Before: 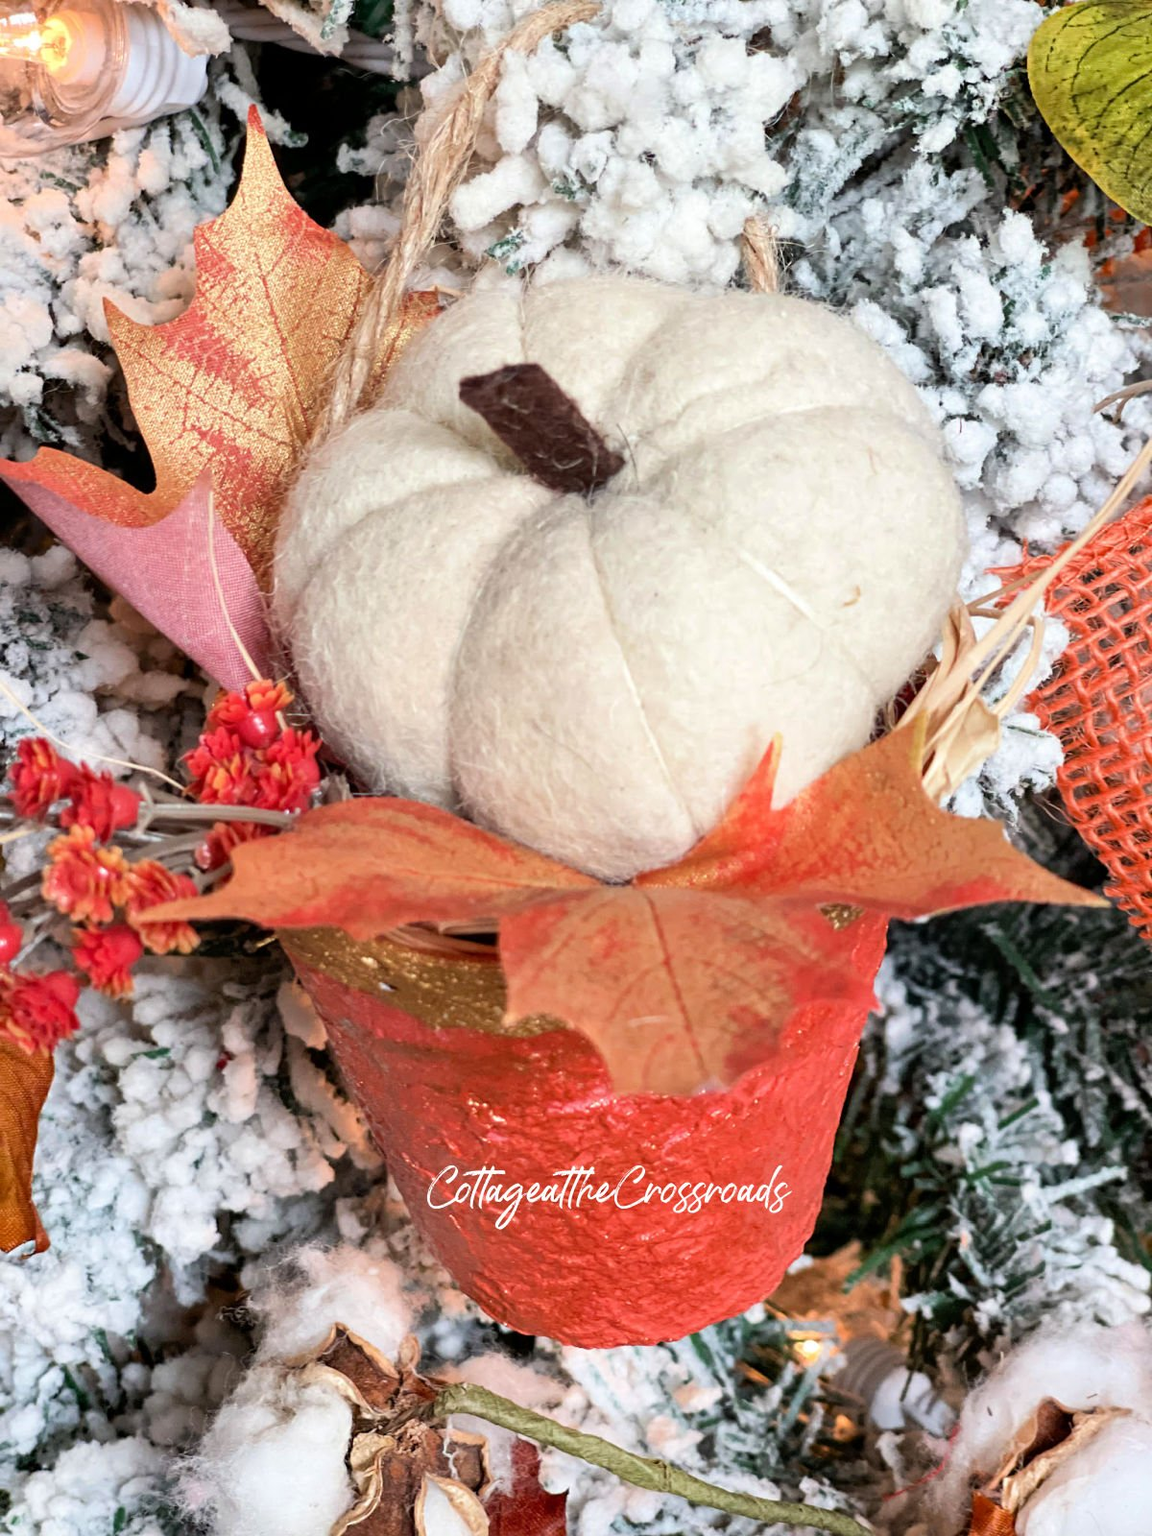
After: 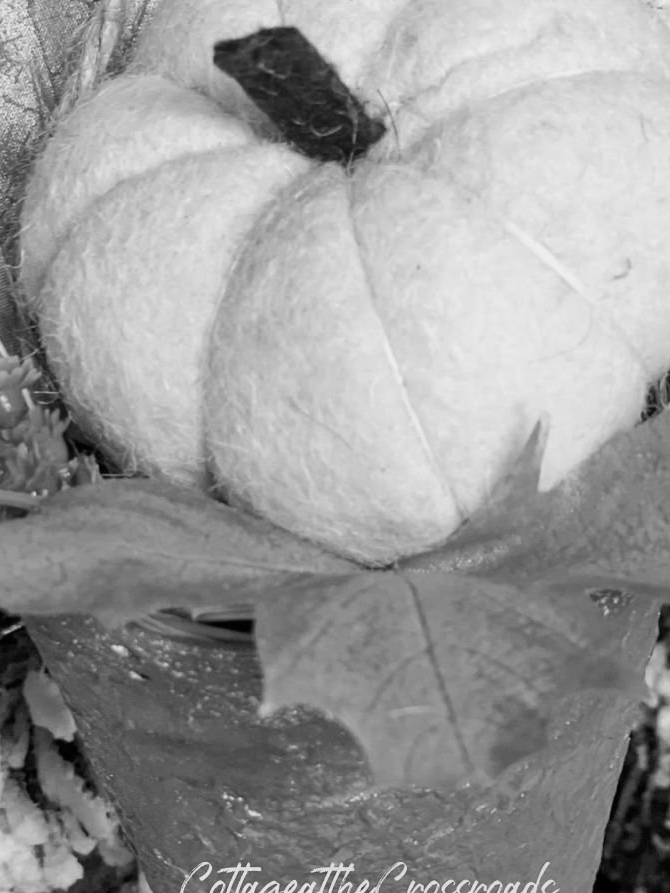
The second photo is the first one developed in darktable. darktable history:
monochrome: a -92.57, b 58.91
crop and rotate: left 22.13%, top 22.054%, right 22.026%, bottom 22.102%
